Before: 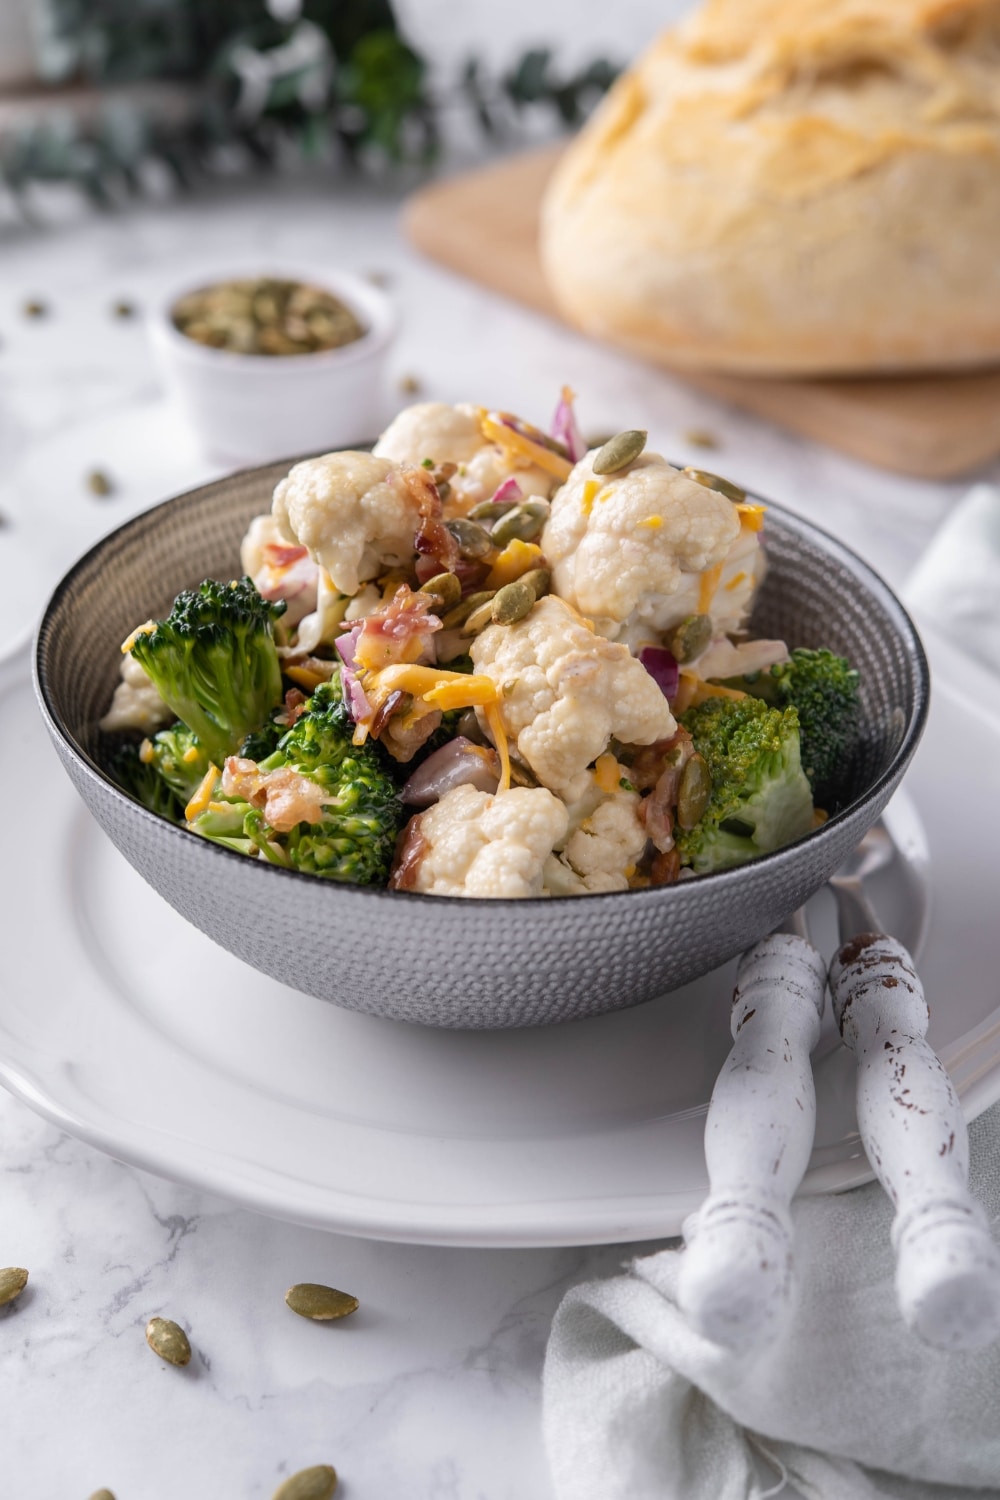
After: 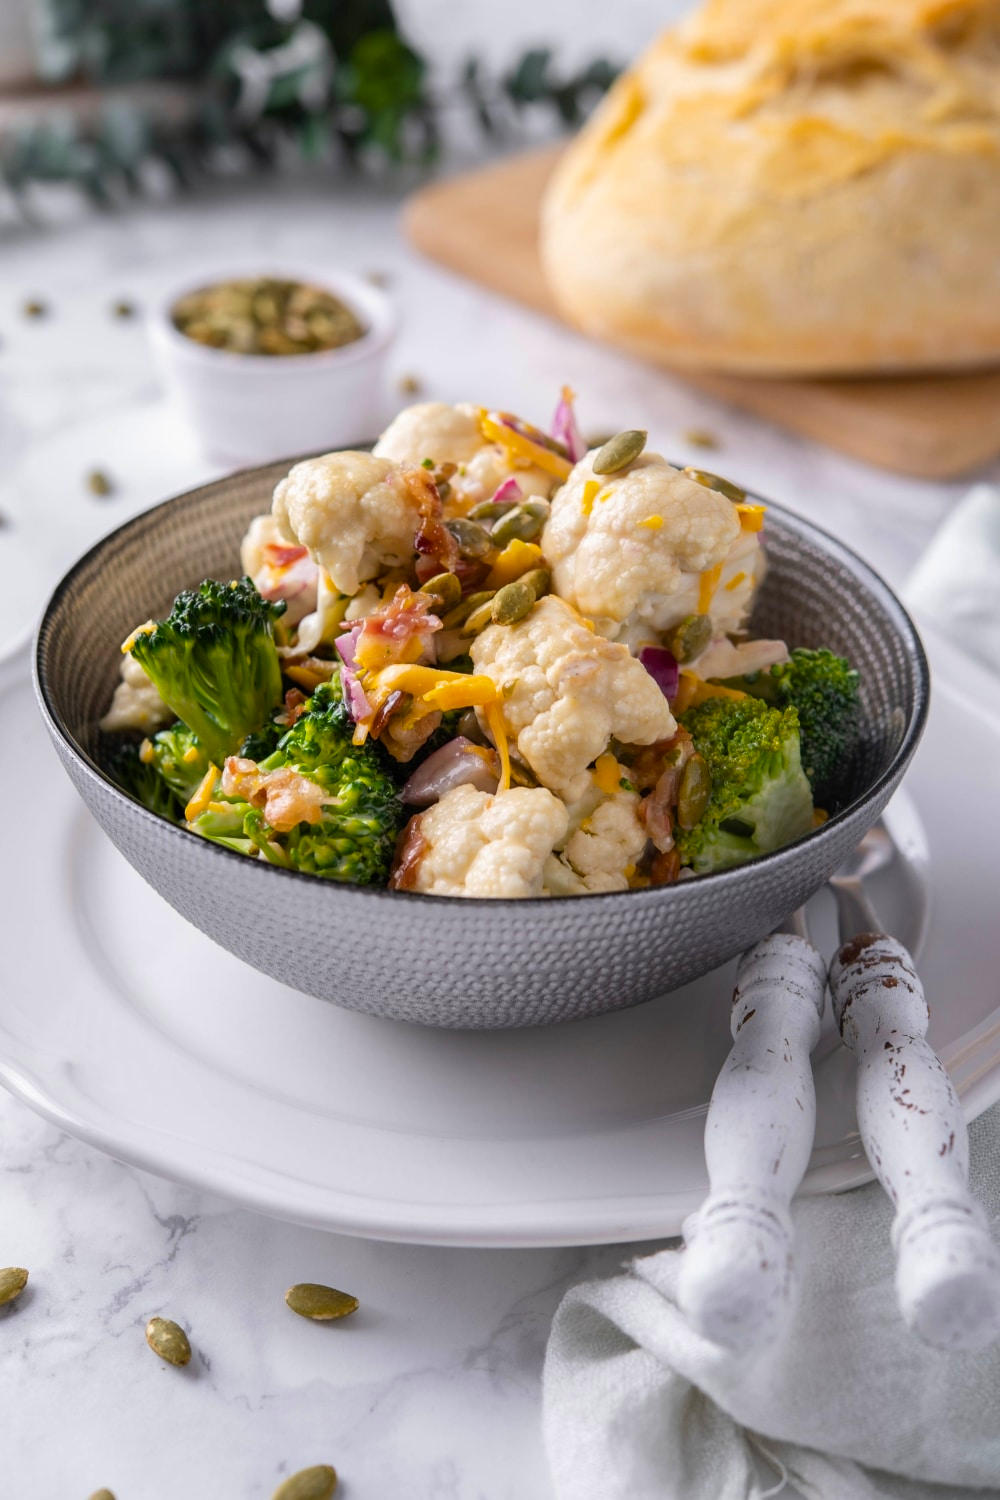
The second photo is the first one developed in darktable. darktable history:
color balance rgb: shadows lift › chroma 0.734%, shadows lift › hue 112.57°, perceptual saturation grading › global saturation 18.937%, global vibrance 20%
